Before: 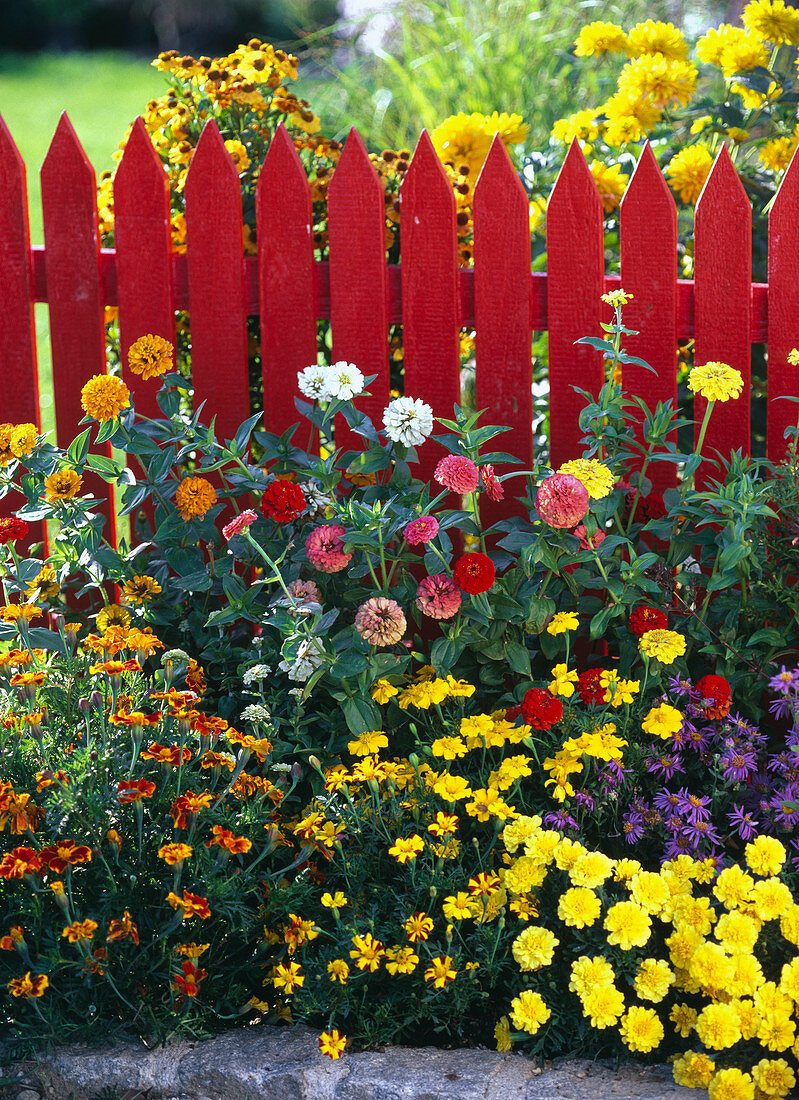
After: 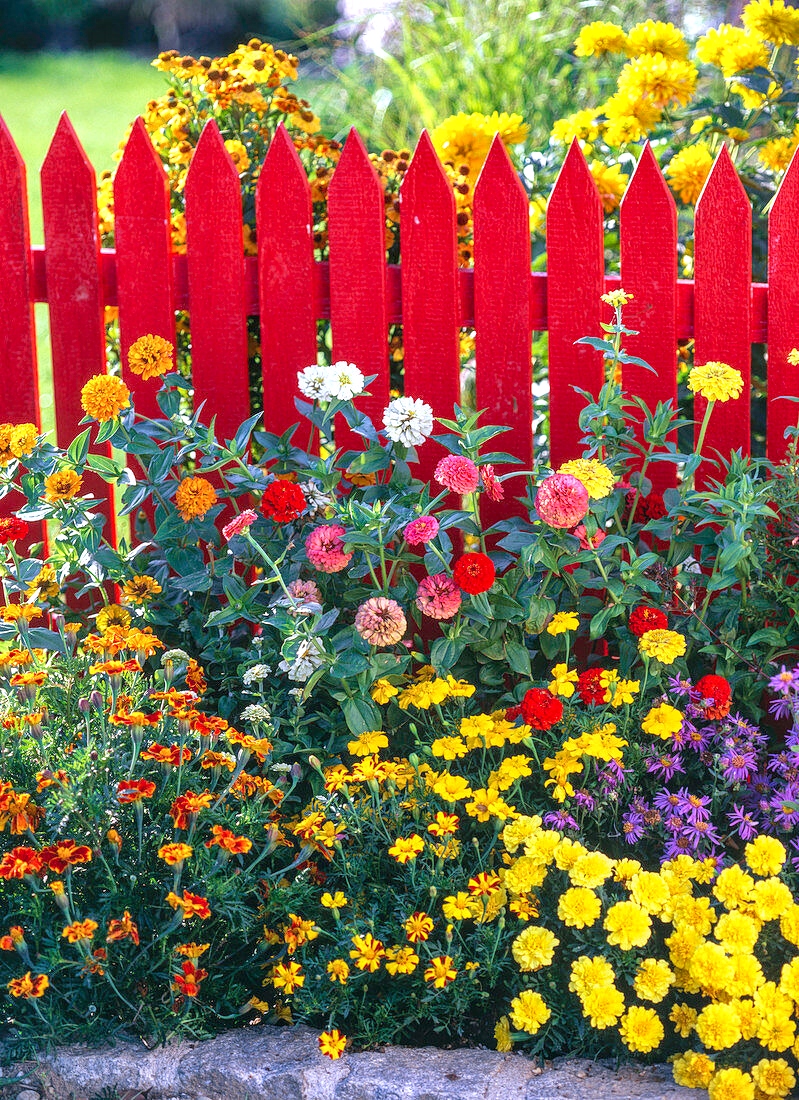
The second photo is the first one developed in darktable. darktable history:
levels: levels [0, 0.43, 0.984]
shadows and highlights: soften with gaussian
local contrast: detail 130%
white balance: red 1.05, blue 1.072
